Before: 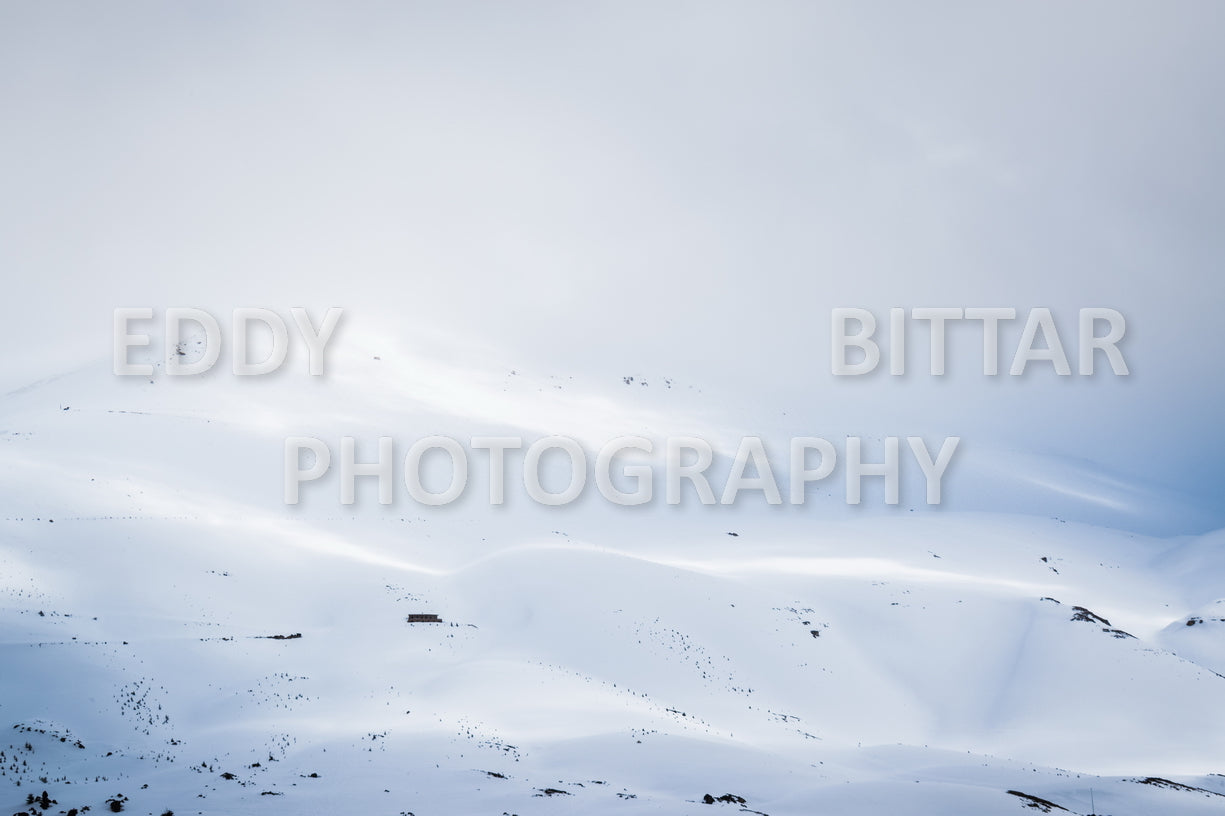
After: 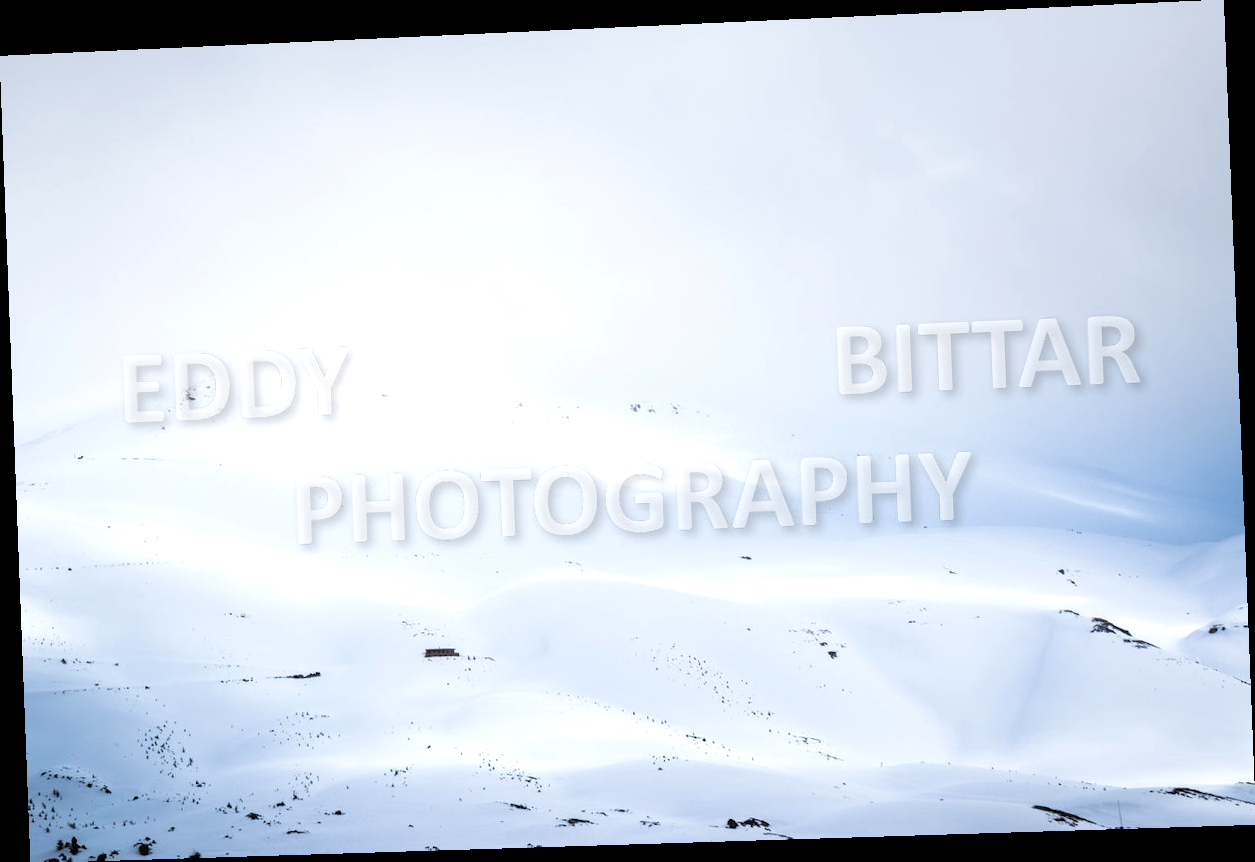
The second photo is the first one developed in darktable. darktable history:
rotate and perspective: rotation -2.22°, lens shift (horizontal) -0.022, automatic cropping off
exposure: exposure 0.375 EV, compensate highlight preservation false
